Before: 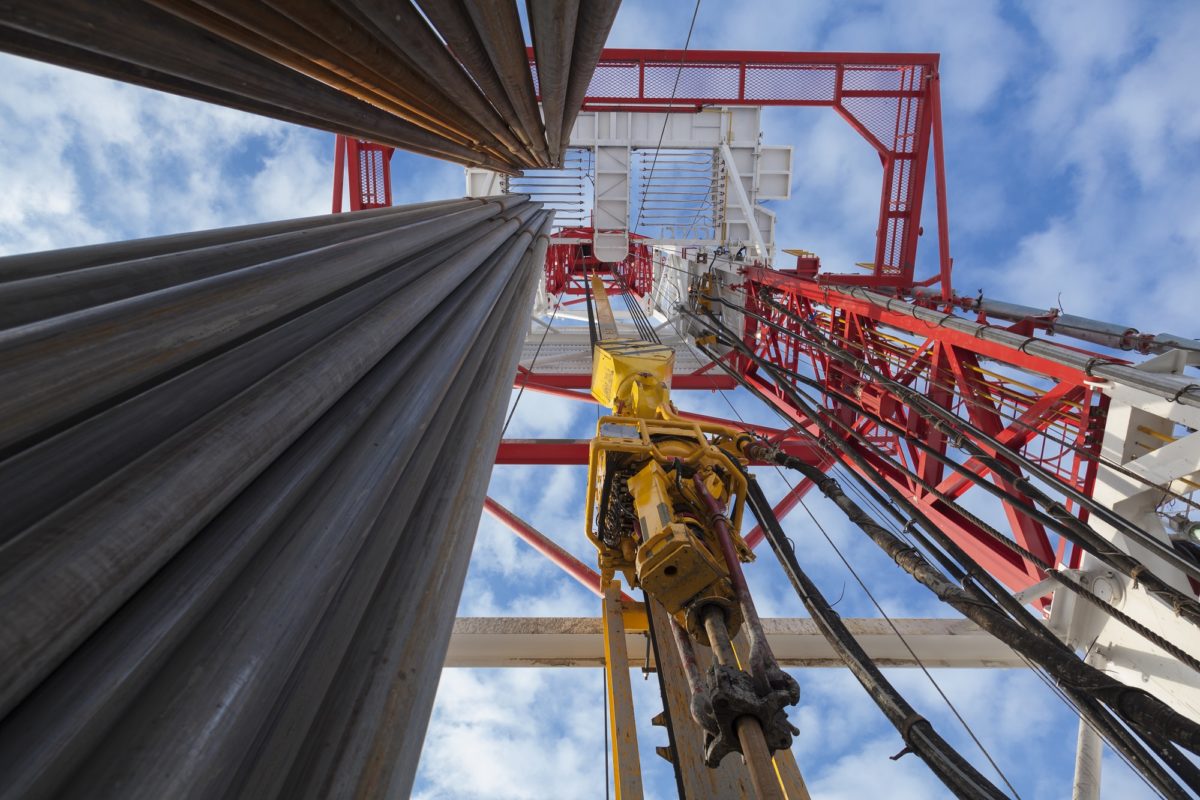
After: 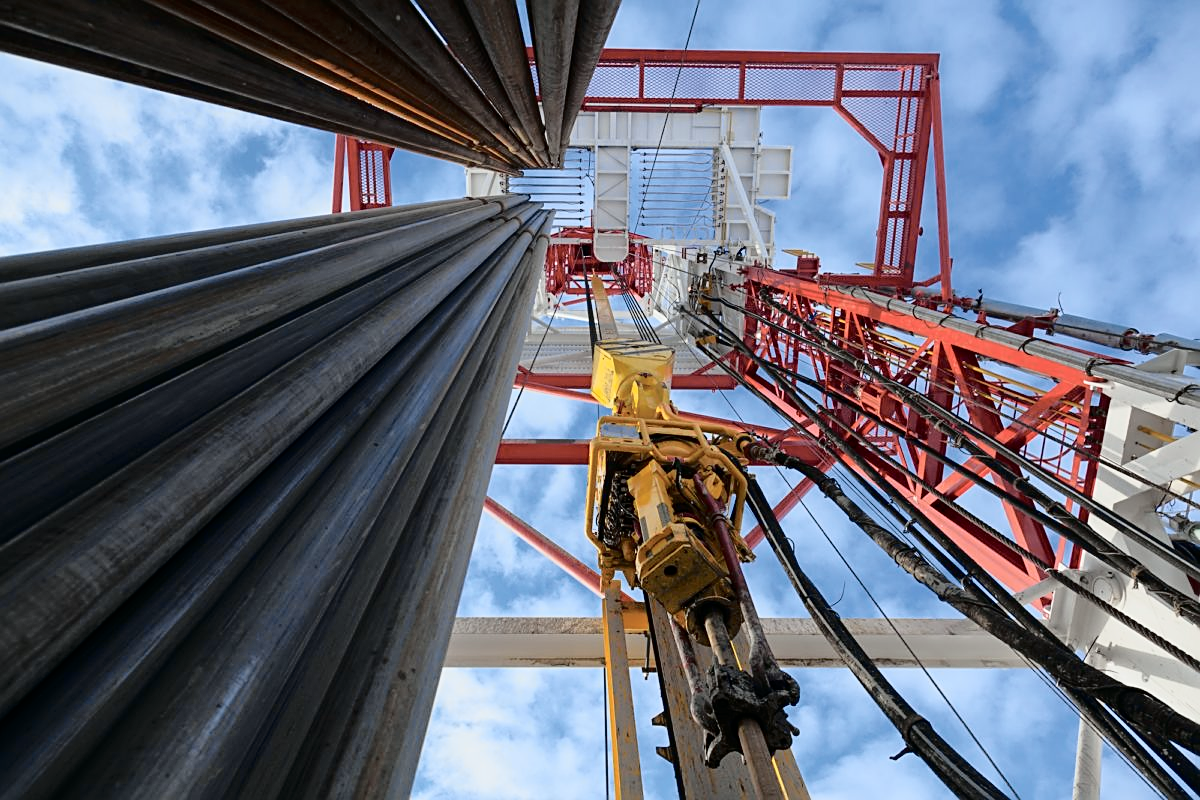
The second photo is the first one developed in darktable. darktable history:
exposure: exposure -0.072 EV, compensate highlight preservation false
sharpen: on, module defaults
tone curve: curves: ch0 [(0, 0) (0.088, 0.042) (0.208, 0.176) (0.257, 0.267) (0.406, 0.483) (0.489, 0.556) (0.667, 0.73) (0.793, 0.851) (0.994, 0.974)]; ch1 [(0, 0) (0.161, 0.092) (0.35, 0.33) (0.392, 0.392) (0.457, 0.467) (0.505, 0.497) (0.537, 0.518) (0.553, 0.53) (0.58, 0.567) (0.739, 0.697) (1, 1)]; ch2 [(0, 0) (0.346, 0.362) (0.448, 0.419) (0.502, 0.499) (0.533, 0.517) (0.556, 0.533) (0.629, 0.619) (0.717, 0.678) (1, 1)], color space Lab, independent channels, preserve colors none
